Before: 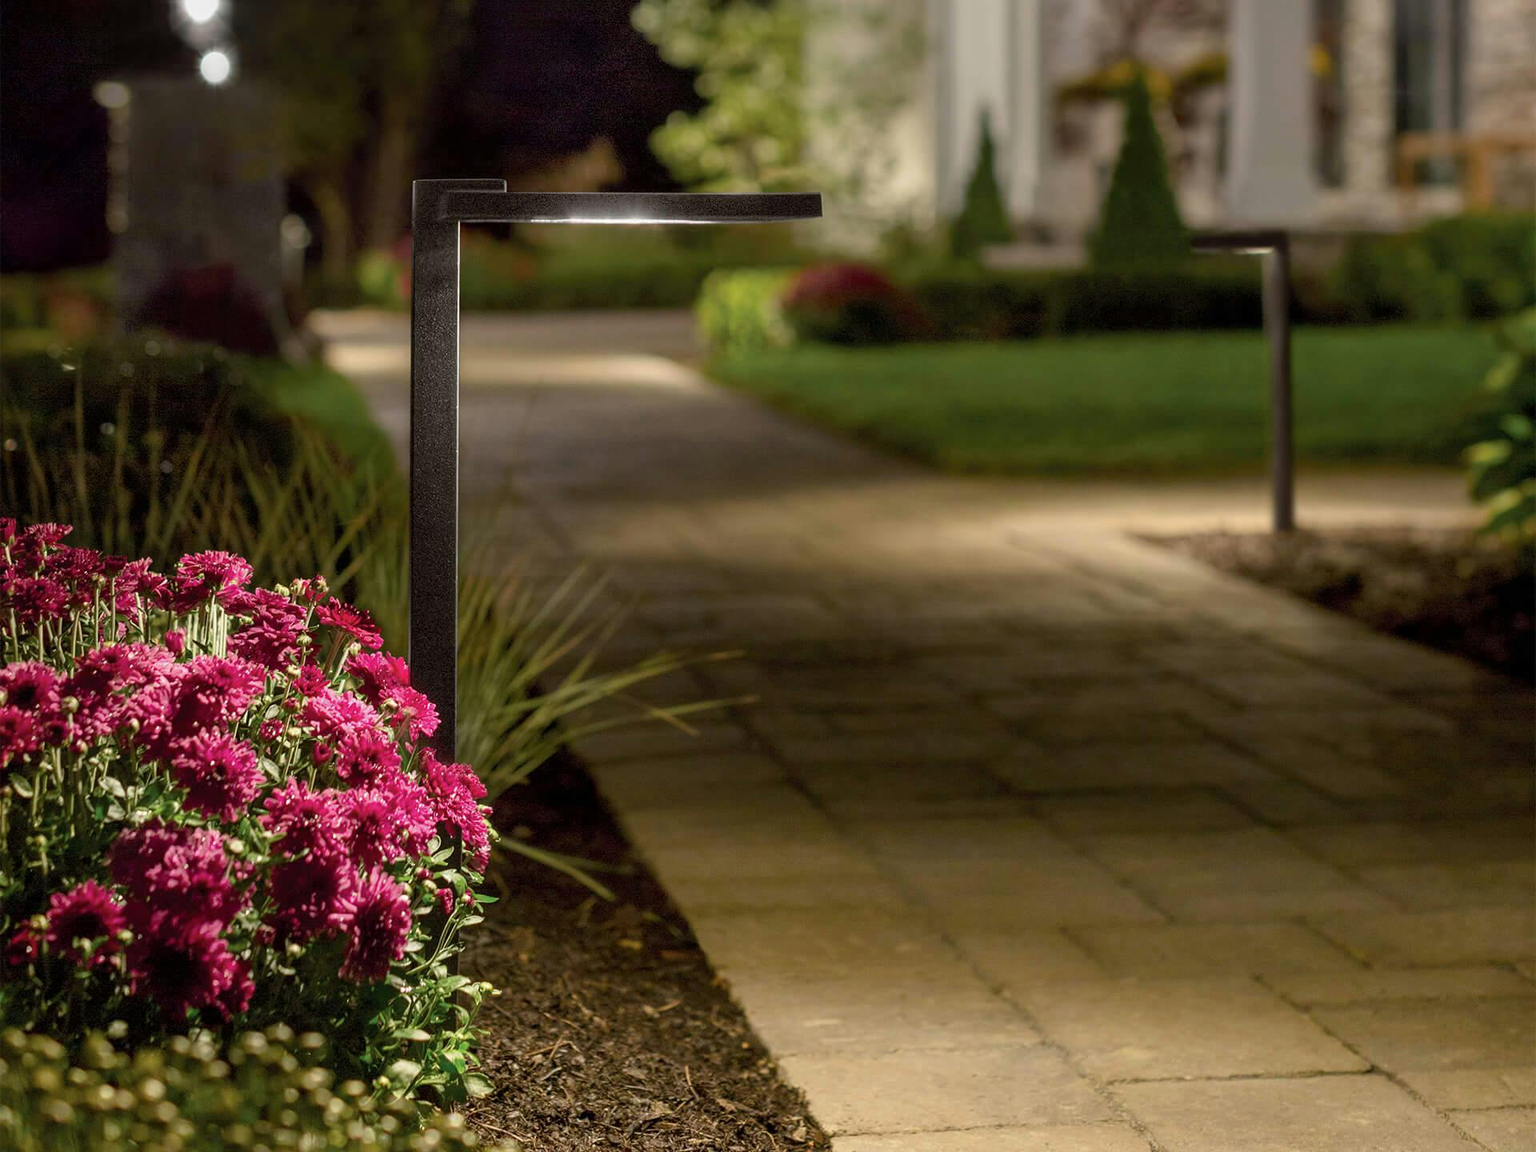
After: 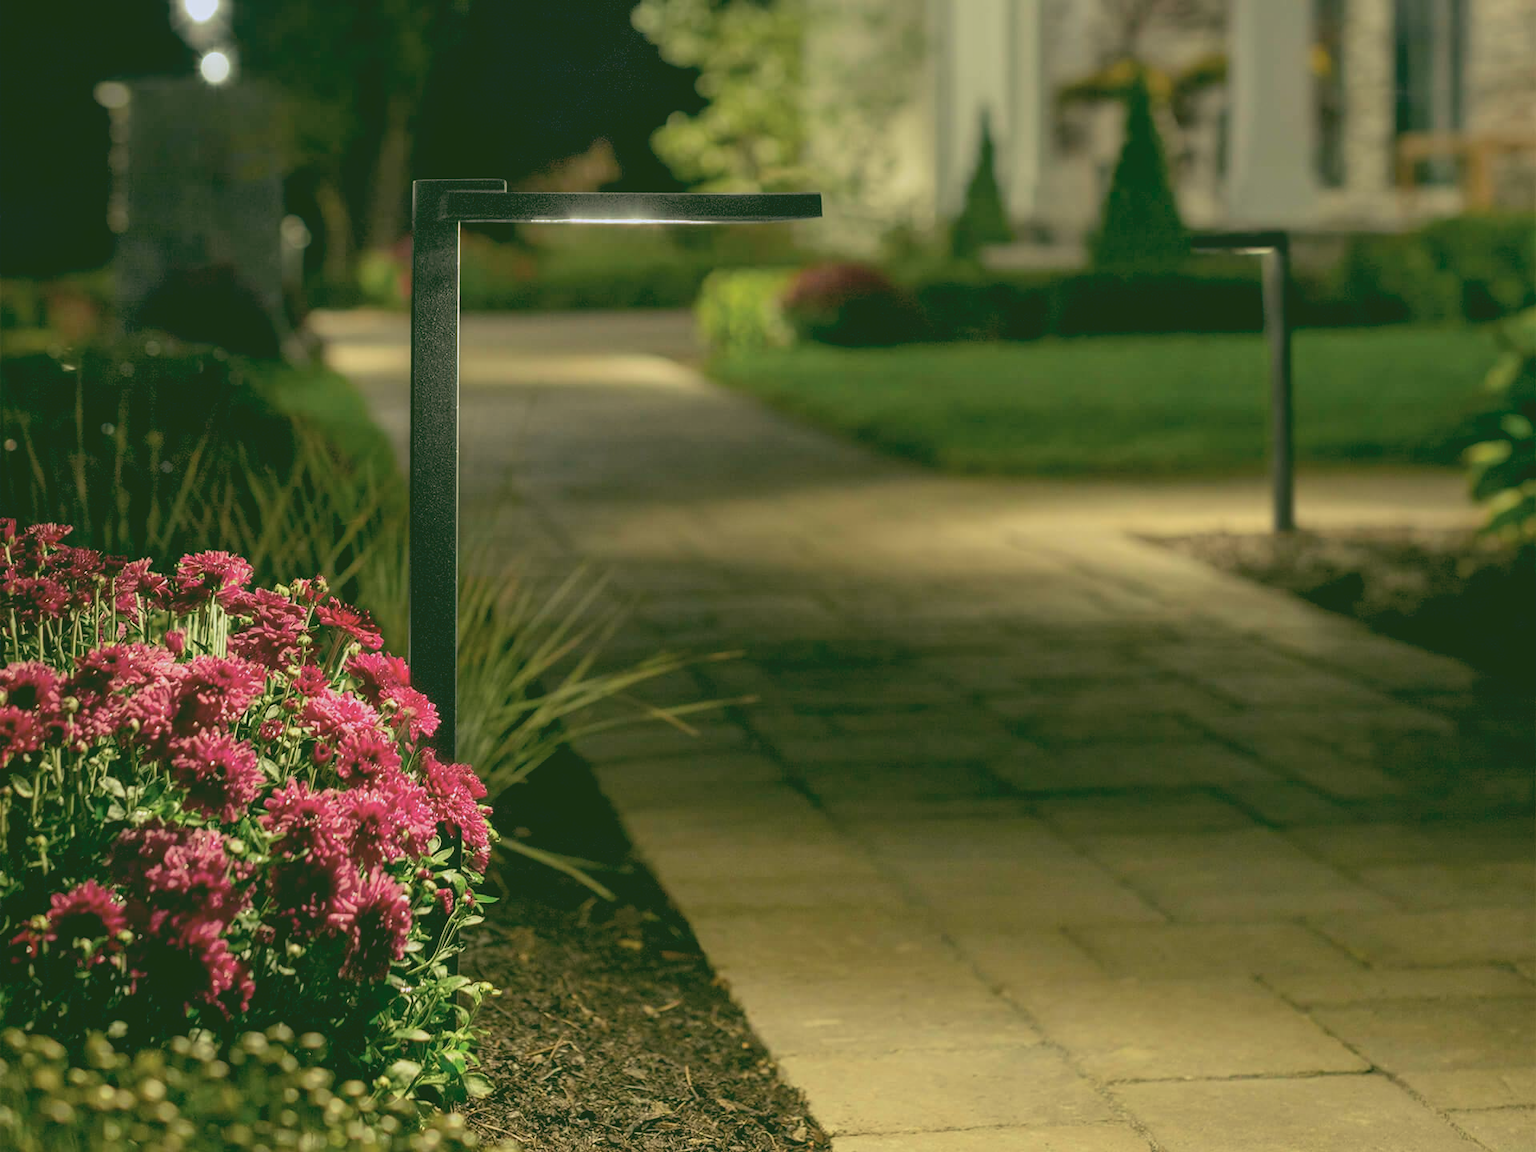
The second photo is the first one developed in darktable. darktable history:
rgb curve: curves: ch0 [(0.123, 0.061) (0.995, 0.887)]; ch1 [(0.06, 0.116) (1, 0.906)]; ch2 [(0, 0) (0.824, 0.69) (1, 1)], mode RGB, independent channels, compensate middle gray true
contrast brightness saturation: brightness 0.15
